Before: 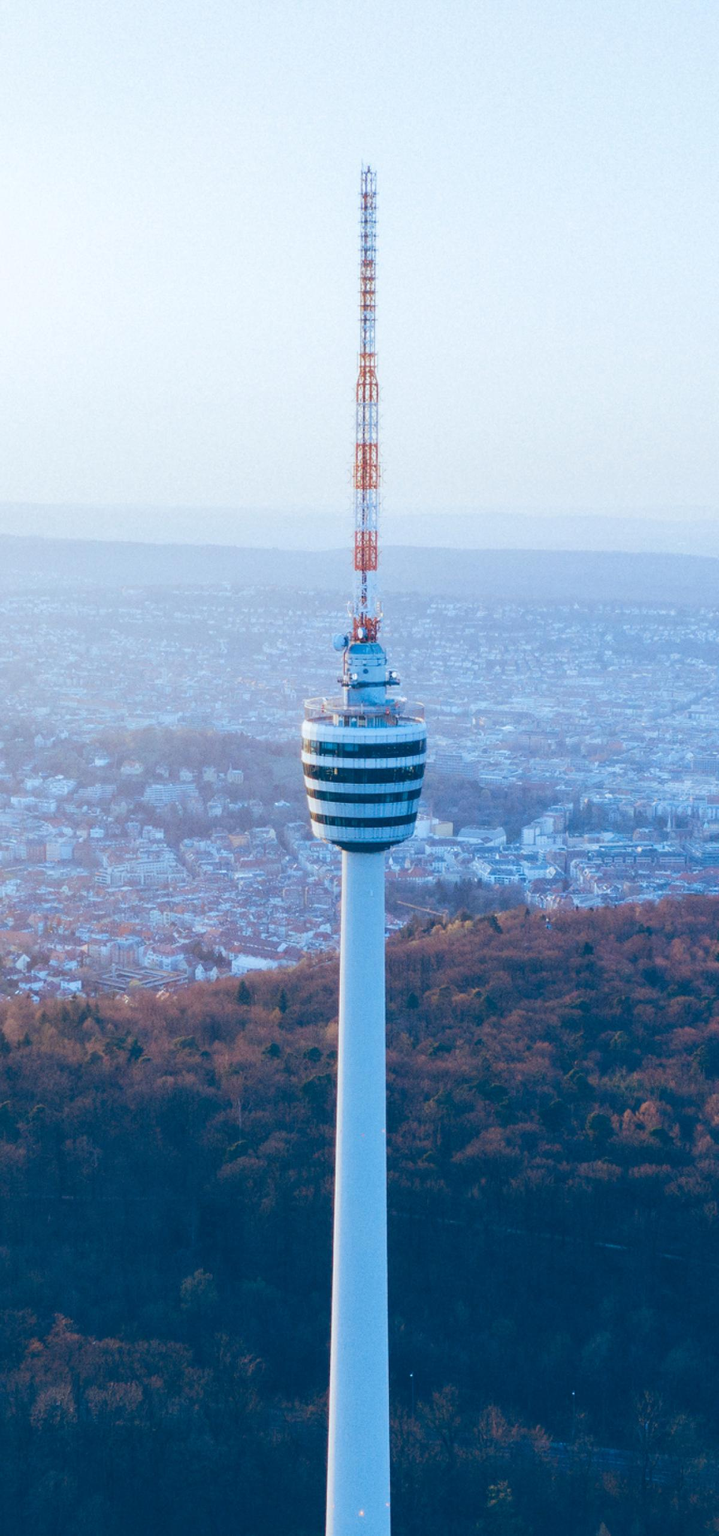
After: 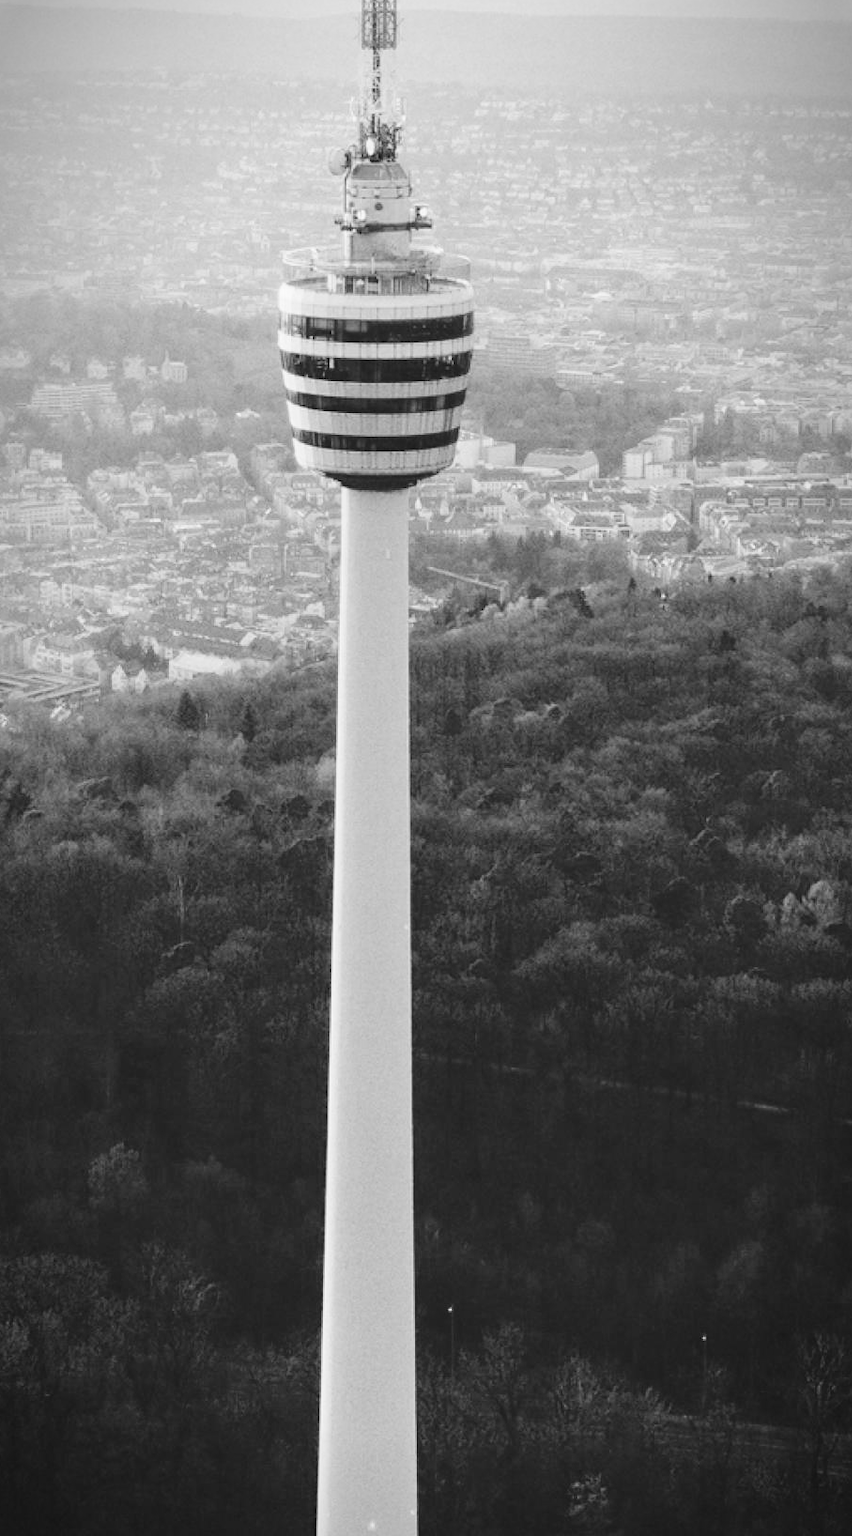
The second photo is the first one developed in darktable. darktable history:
base curve: curves: ch0 [(0, 0) (0.036, 0.025) (0.121, 0.166) (0.206, 0.329) (0.605, 0.79) (1, 1)], preserve colors none
crop and rotate: left 17.299%, top 35.115%, right 7.015%, bottom 1.024%
vignetting: fall-off start 87%, automatic ratio true
monochrome: on, module defaults
